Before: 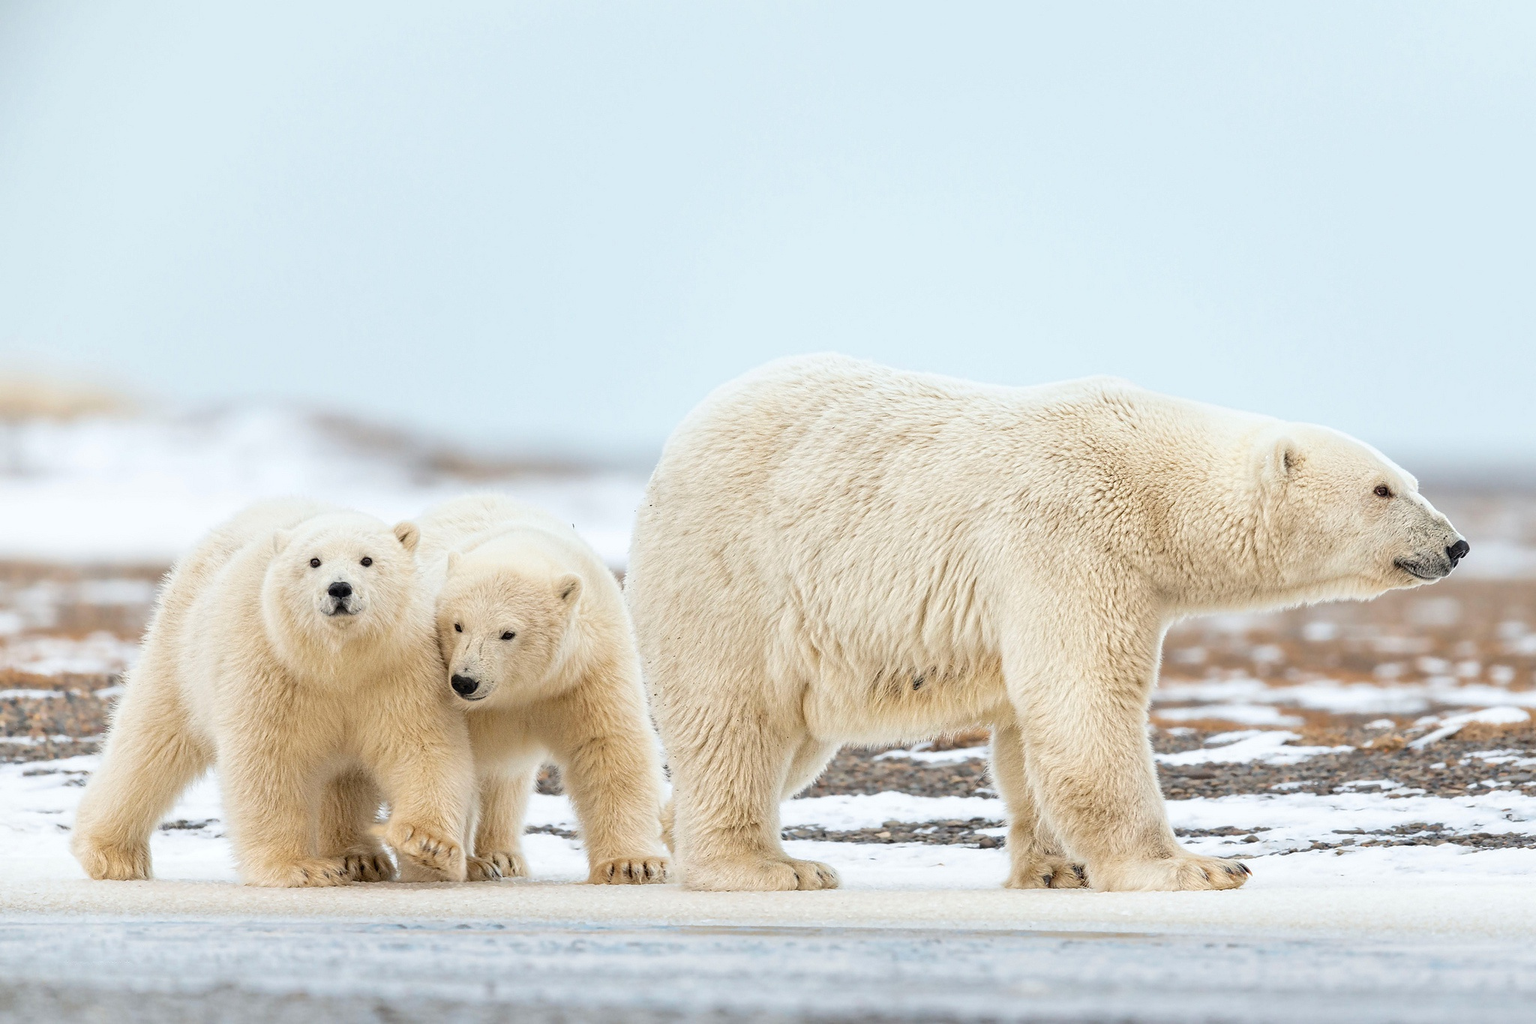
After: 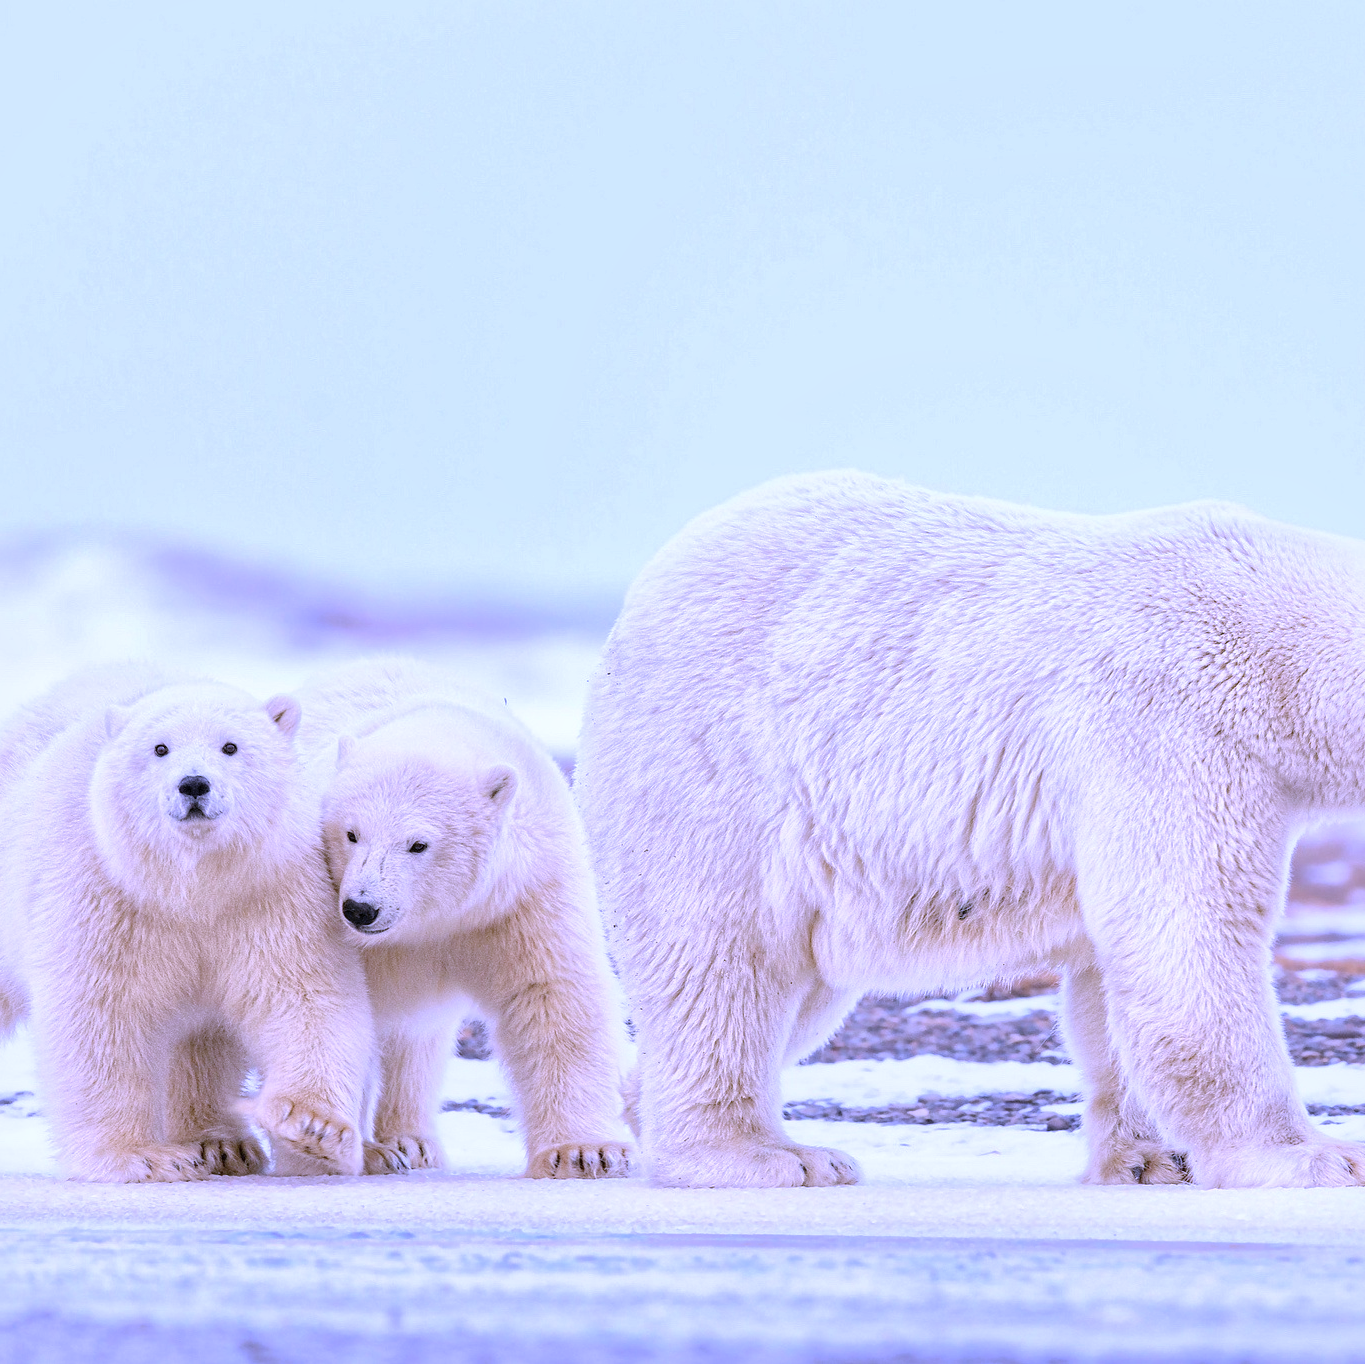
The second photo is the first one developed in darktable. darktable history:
global tonemap: drago (1, 100), detail 1
white balance: red 0.98, blue 1.61
crop and rotate: left 12.673%, right 20.66%
